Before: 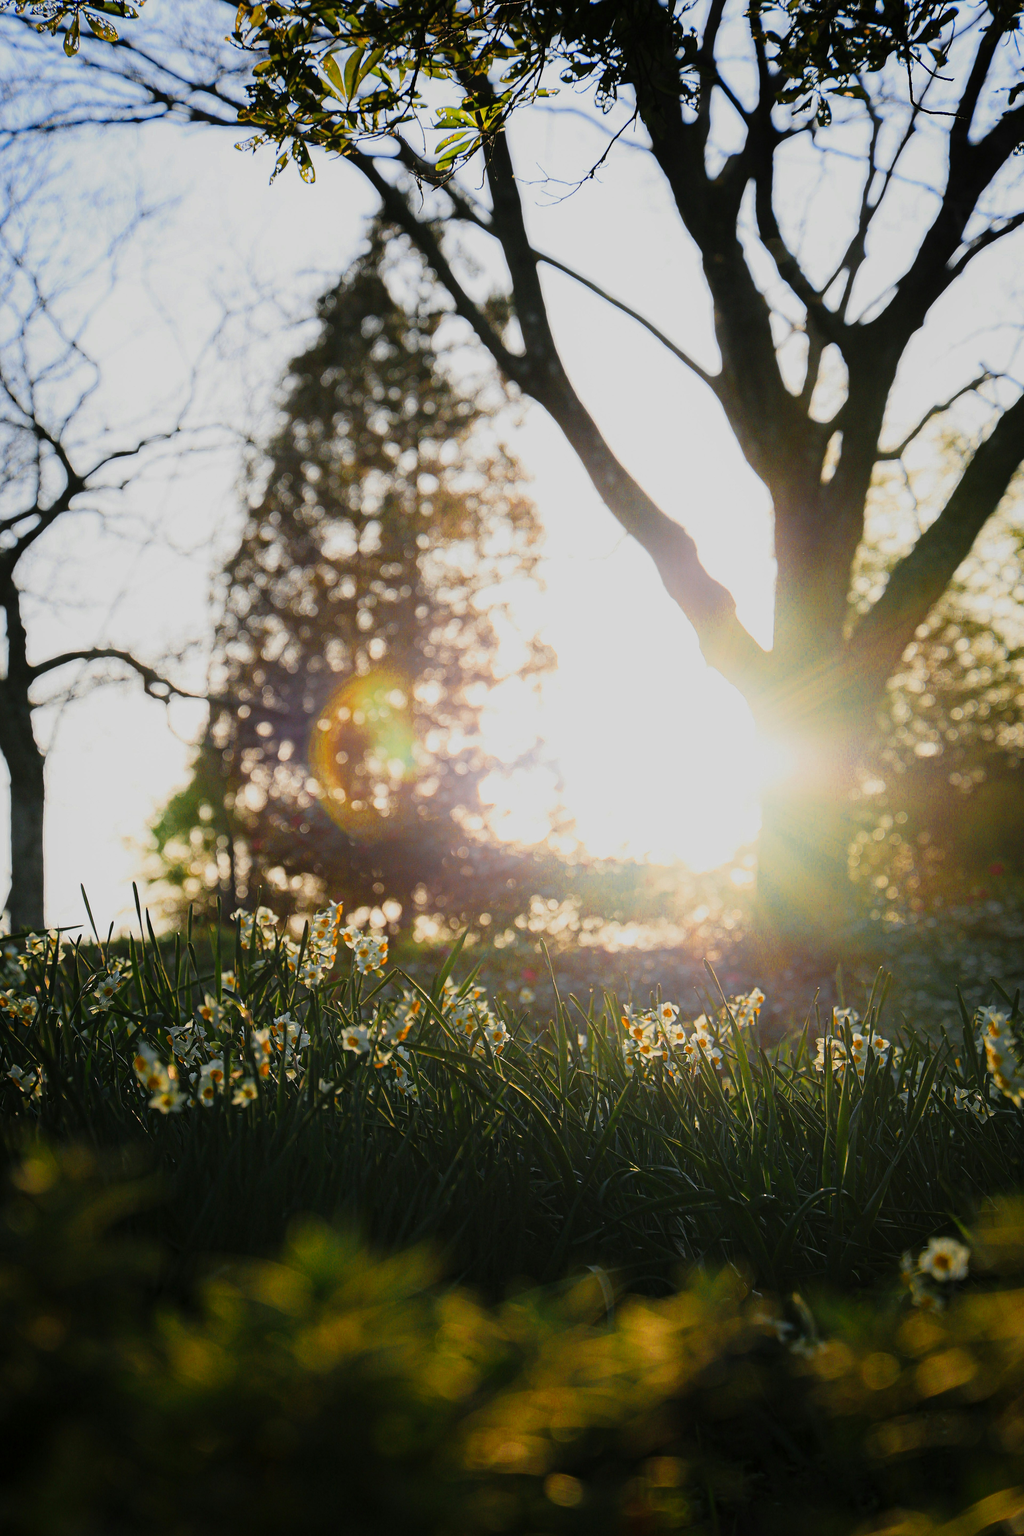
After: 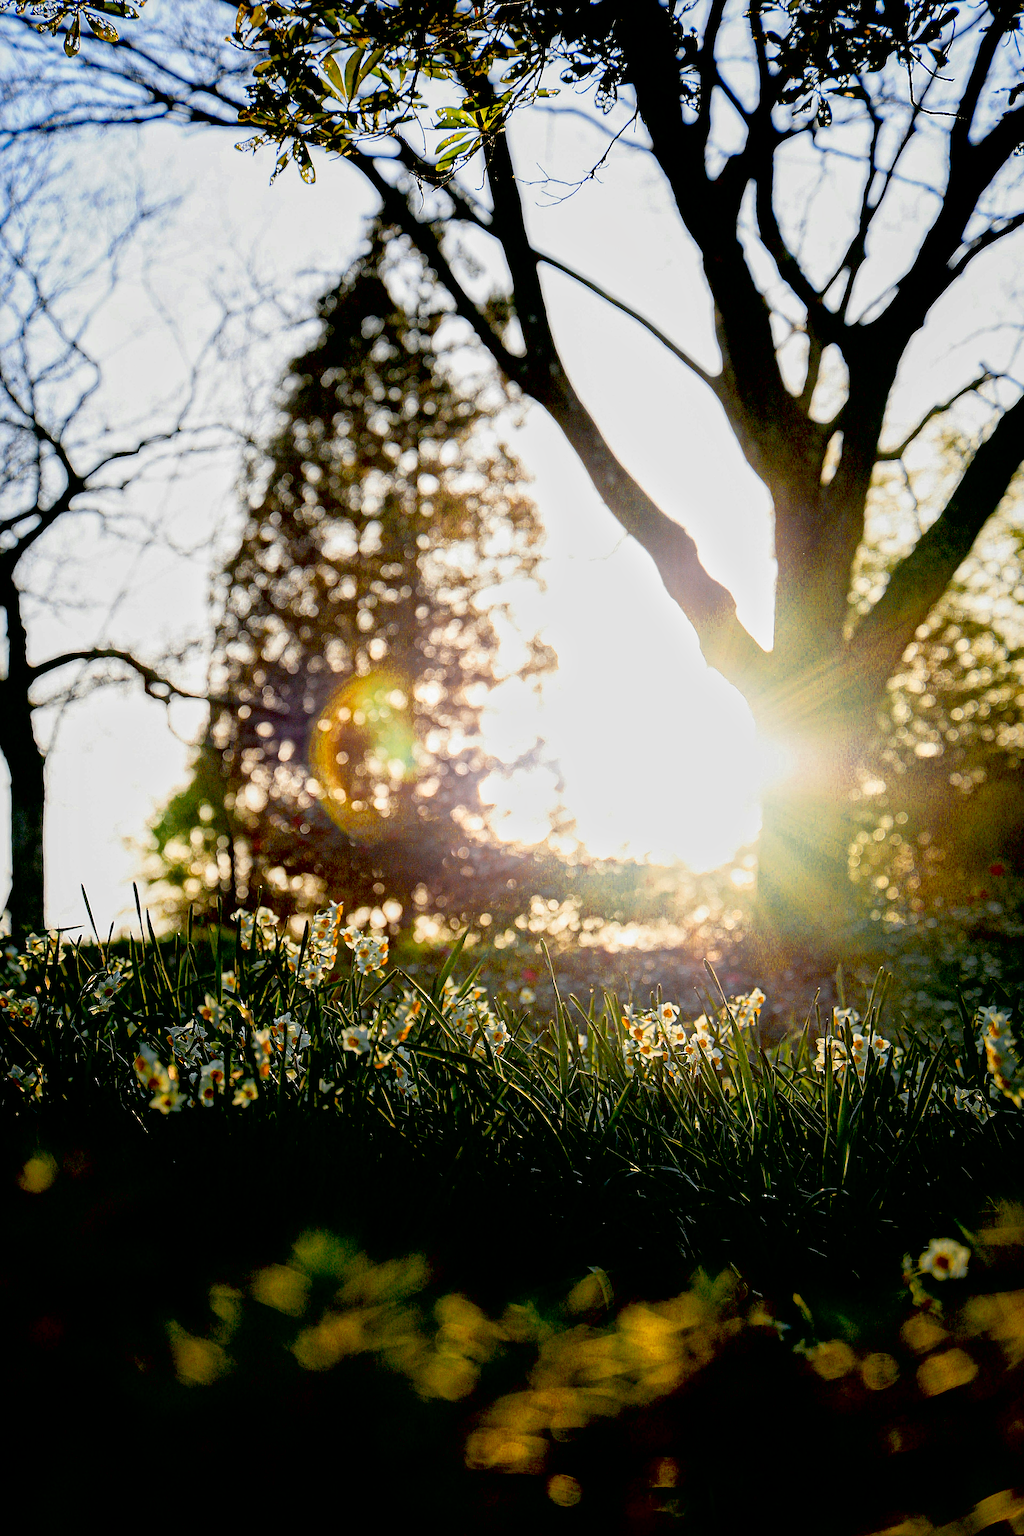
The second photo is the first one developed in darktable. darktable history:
haze removal: compatibility mode true, adaptive false
exposure: black level correction 0.024, exposure 0.186 EV, compensate highlight preservation false
local contrast: mode bilateral grid, contrast 20, coarseness 50, detail 173%, midtone range 0.2
sharpen: on, module defaults
